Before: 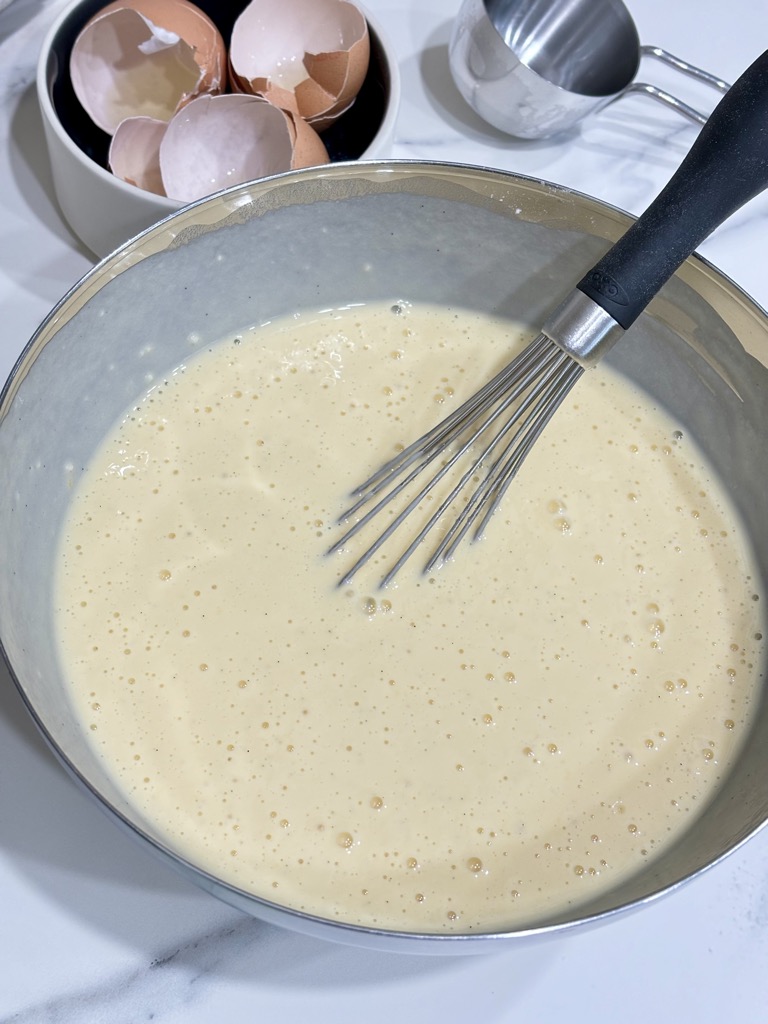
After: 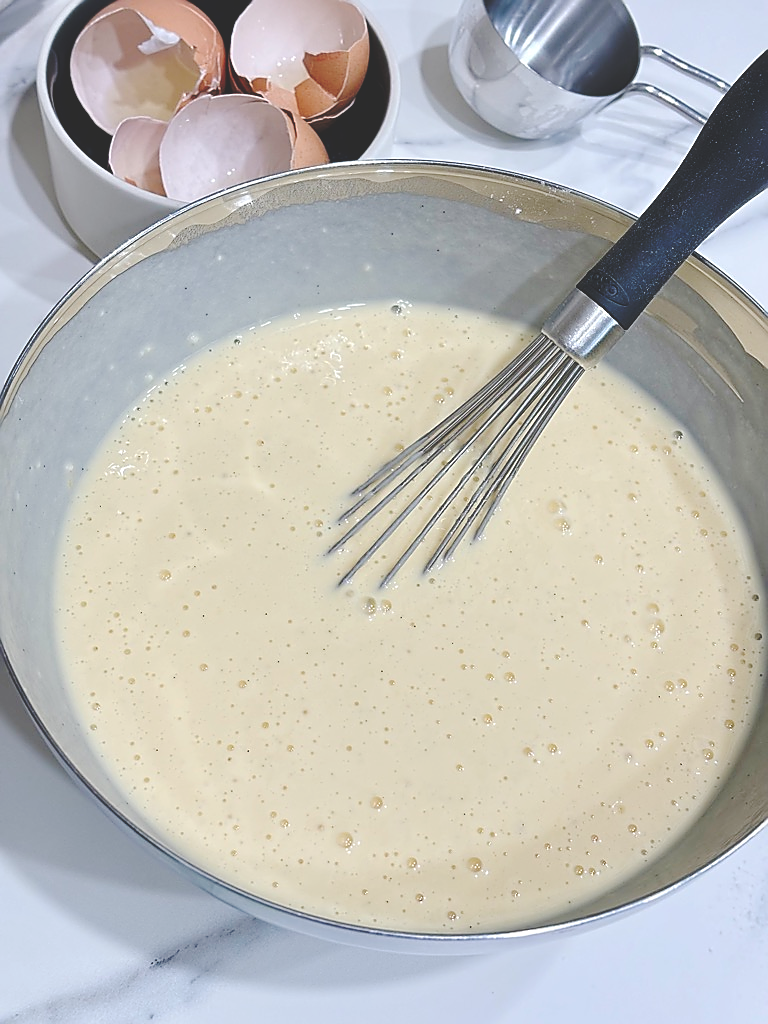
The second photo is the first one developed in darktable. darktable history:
base curve: curves: ch0 [(0, 0.024) (0.055, 0.065) (0.121, 0.166) (0.236, 0.319) (0.693, 0.726) (1, 1)], preserve colors none
sharpen: radius 1.4, amount 1.25, threshold 0.7
